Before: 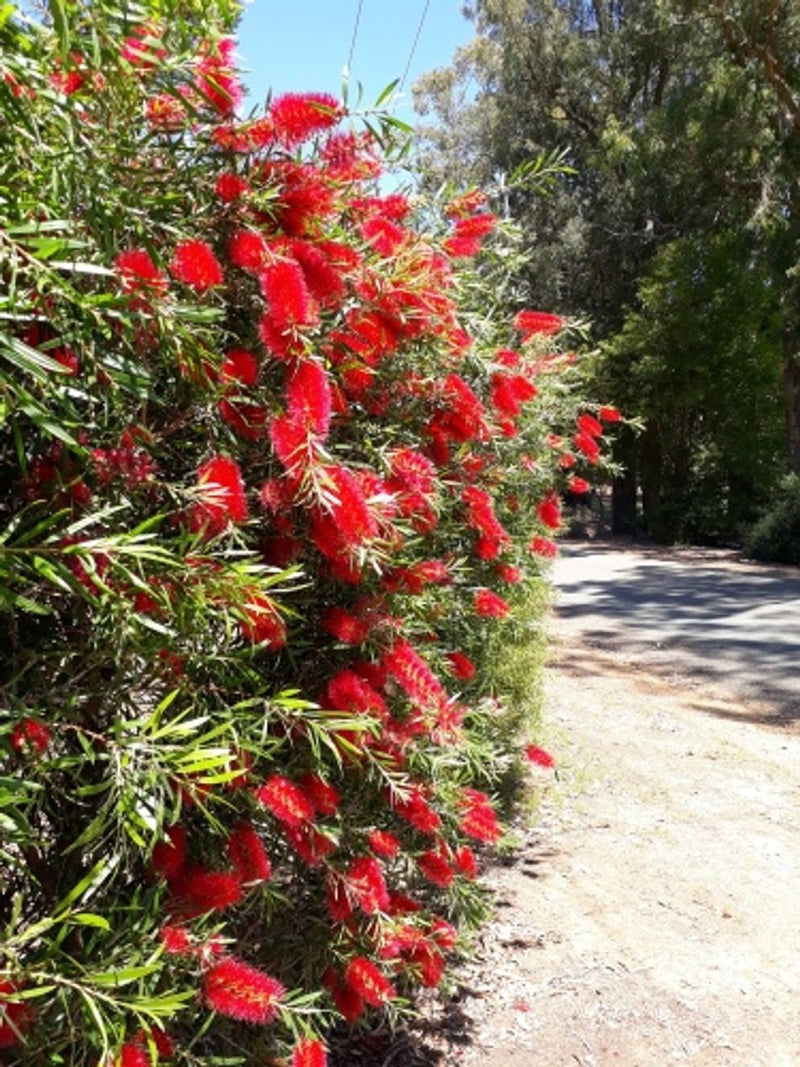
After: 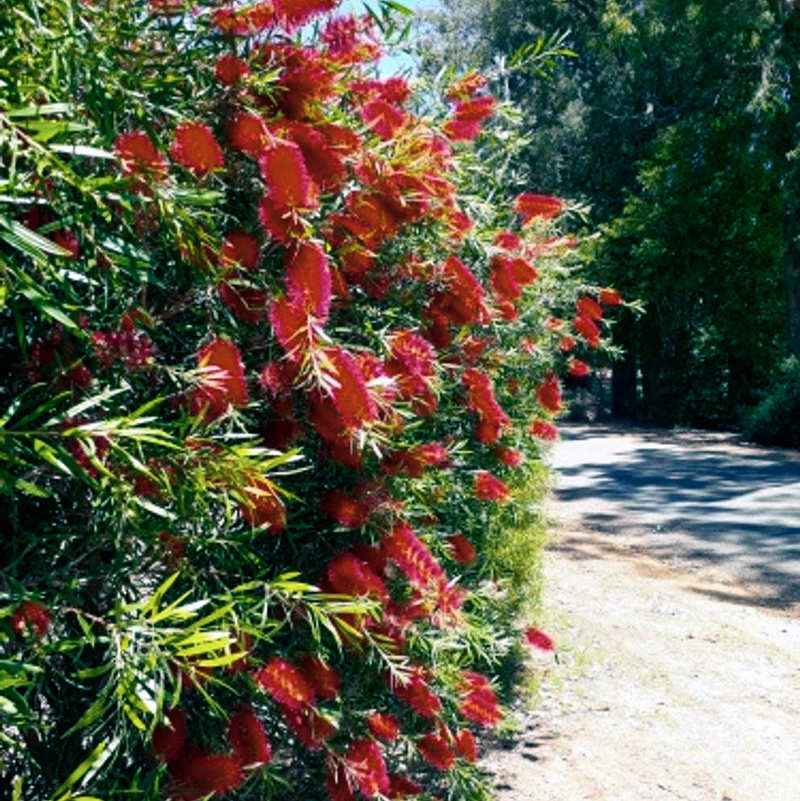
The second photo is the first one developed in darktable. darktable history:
crop: top 11.043%, bottom 13.882%
color balance rgb: shadows lift › chroma 7.244%, shadows lift › hue 246.16°, power › luminance -7.942%, power › chroma 2.273%, power › hue 221.5°, linear chroma grading › global chroma 6.697%, perceptual saturation grading › global saturation 99.402%
contrast brightness saturation: contrast 0.104, saturation -0.362
